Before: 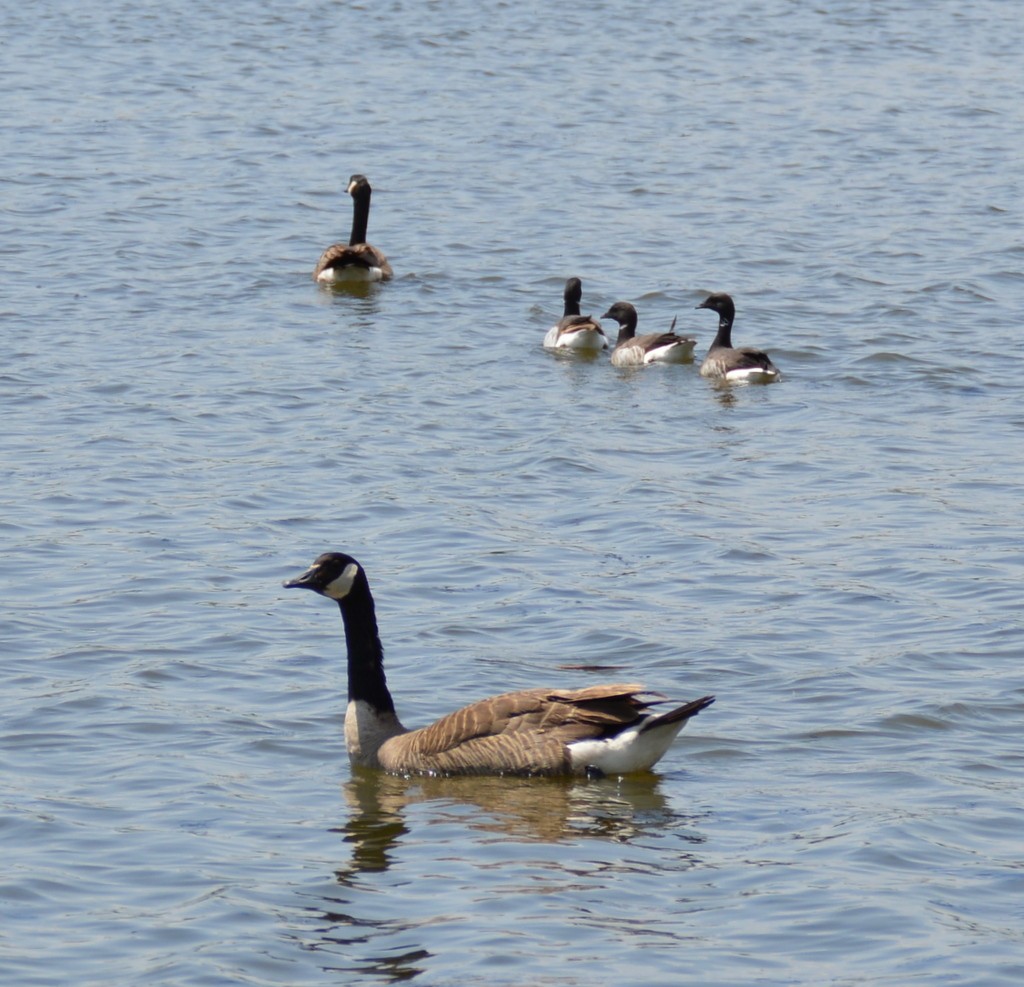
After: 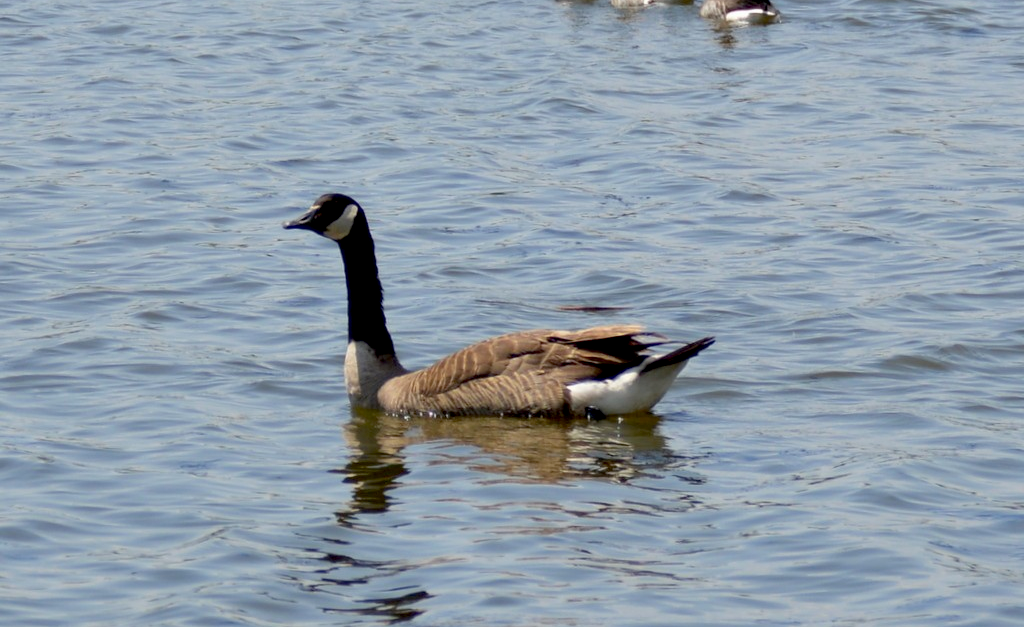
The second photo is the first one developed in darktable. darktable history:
crop and rotate: top 36.435%
exposure: black level correction 0.016, exposure -0.009 EV, compensate highlight preservation false
